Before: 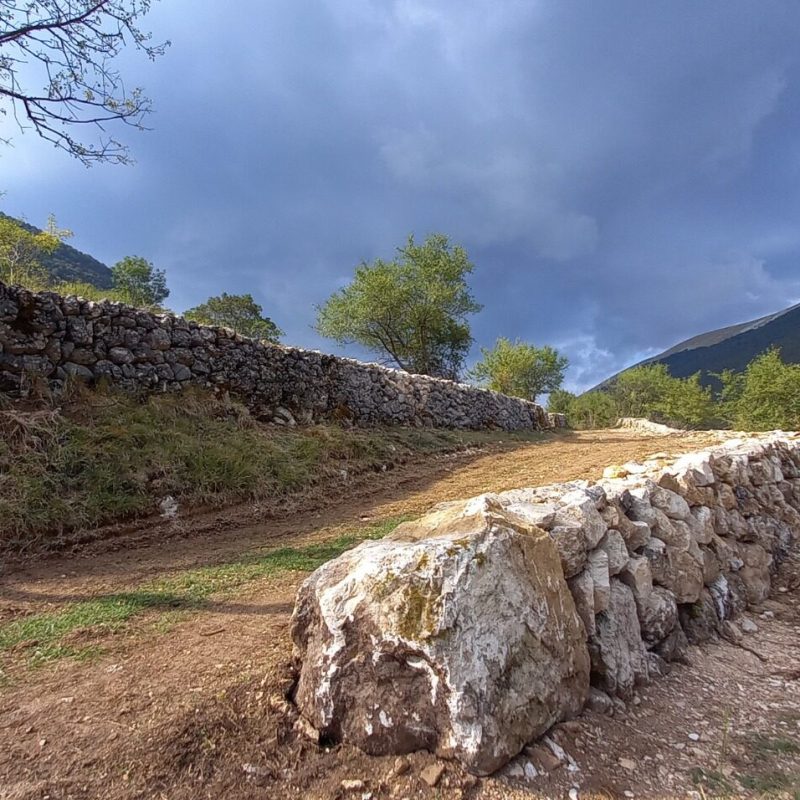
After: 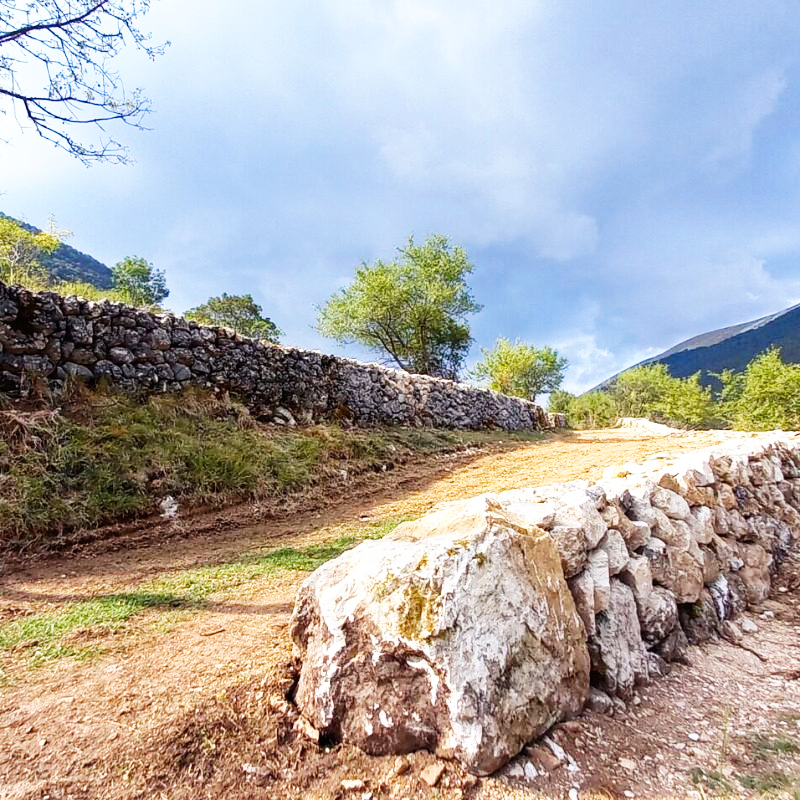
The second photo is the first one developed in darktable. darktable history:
base curve: curves: ch0 [(0, 0) (0.007, 0.004) (0.027, 0.03) (0.046, 0.07) (0.207, 0.54) (0.442, 0.872) (0.673, 0.972) (1, 1)], preserve colors none
sharpen: radius 2.883, amount 0.868, threshold 47.523
